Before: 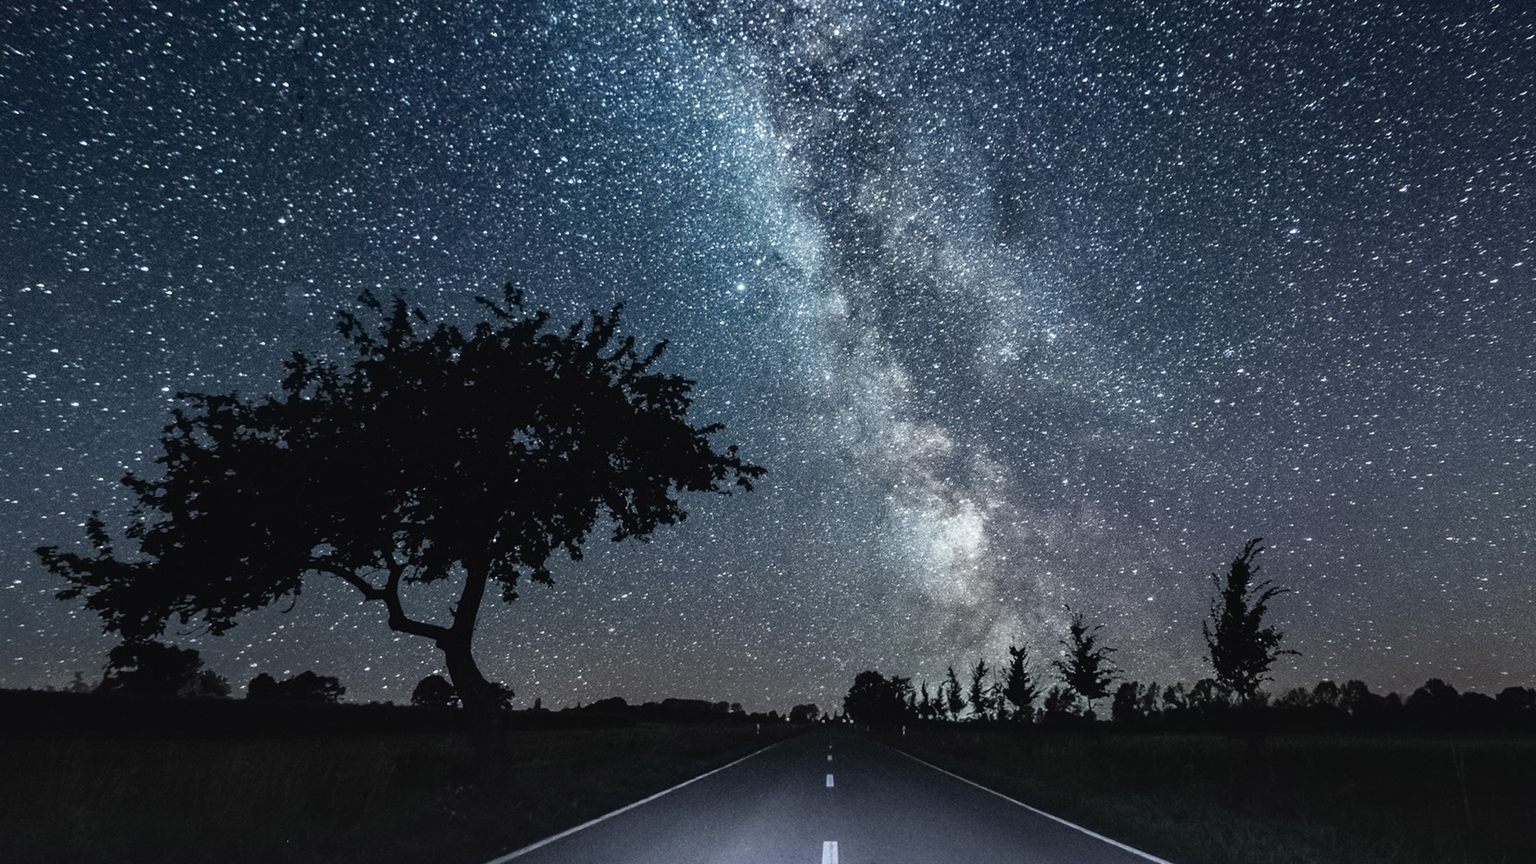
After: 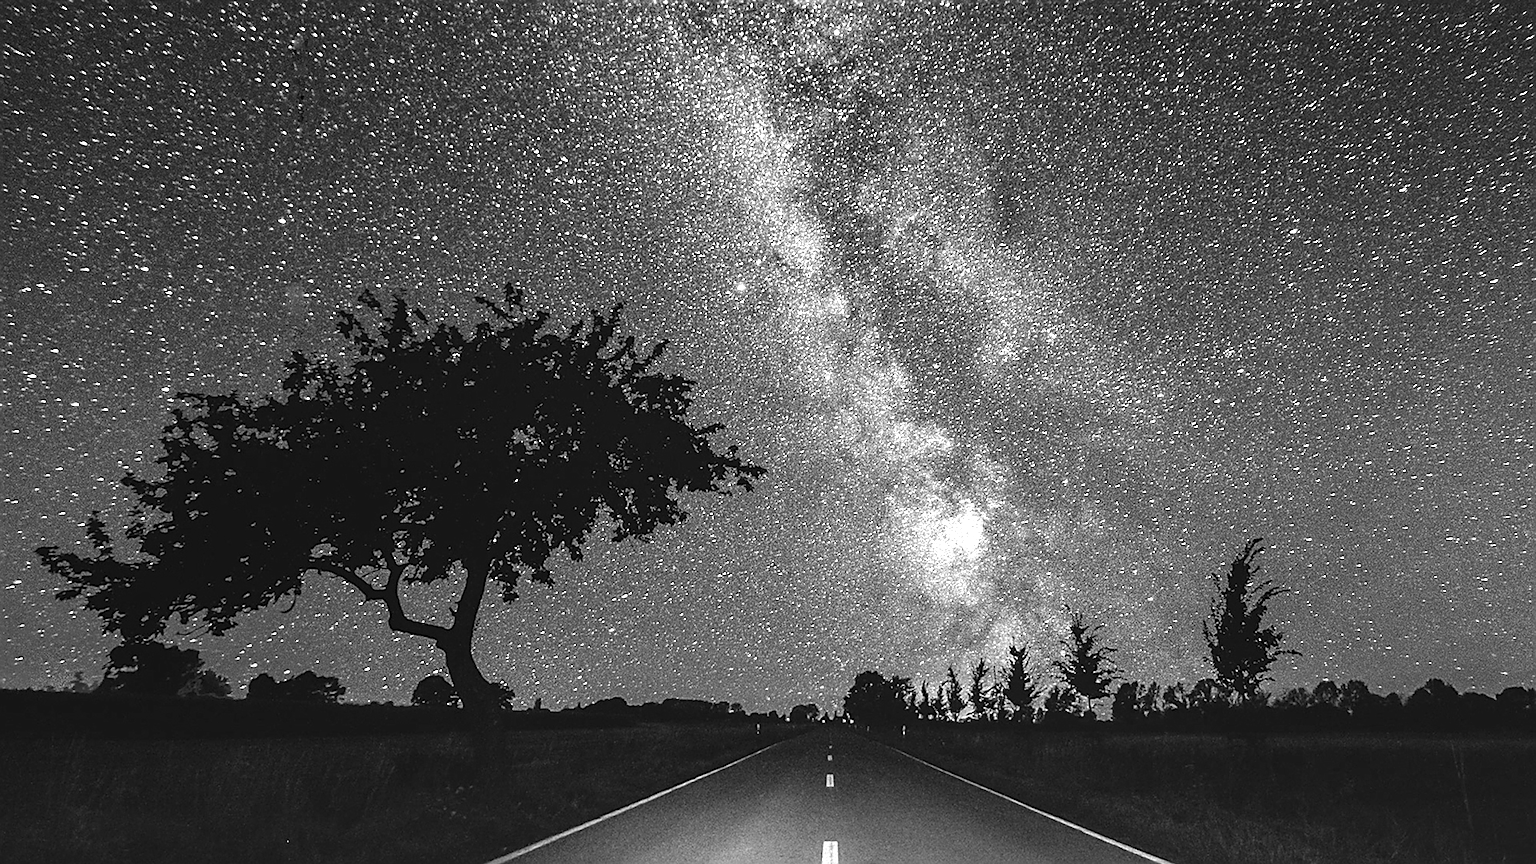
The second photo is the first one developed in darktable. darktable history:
sharpen: radius 1.4, amount 1.25, threshold 0.7
local contrast: detail 110%
monochrome: a -3.63, b -0.465
exposure: black level correction 0, exposure 0.877 EV, compensate exposure bias true, compensate highlight preservation false
